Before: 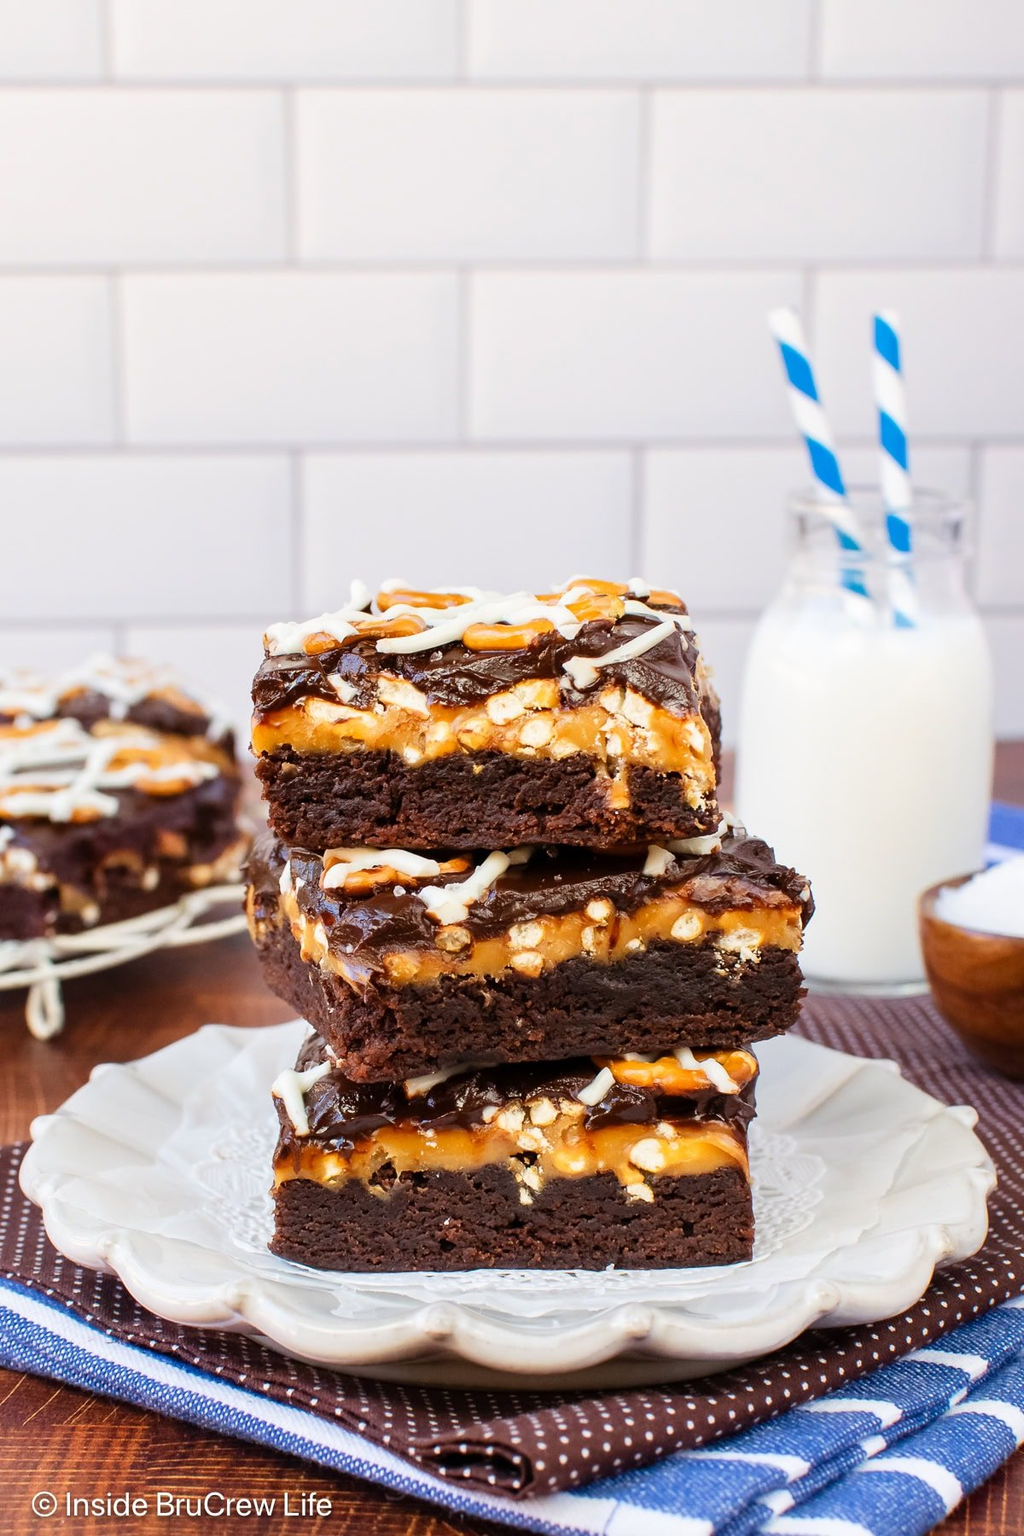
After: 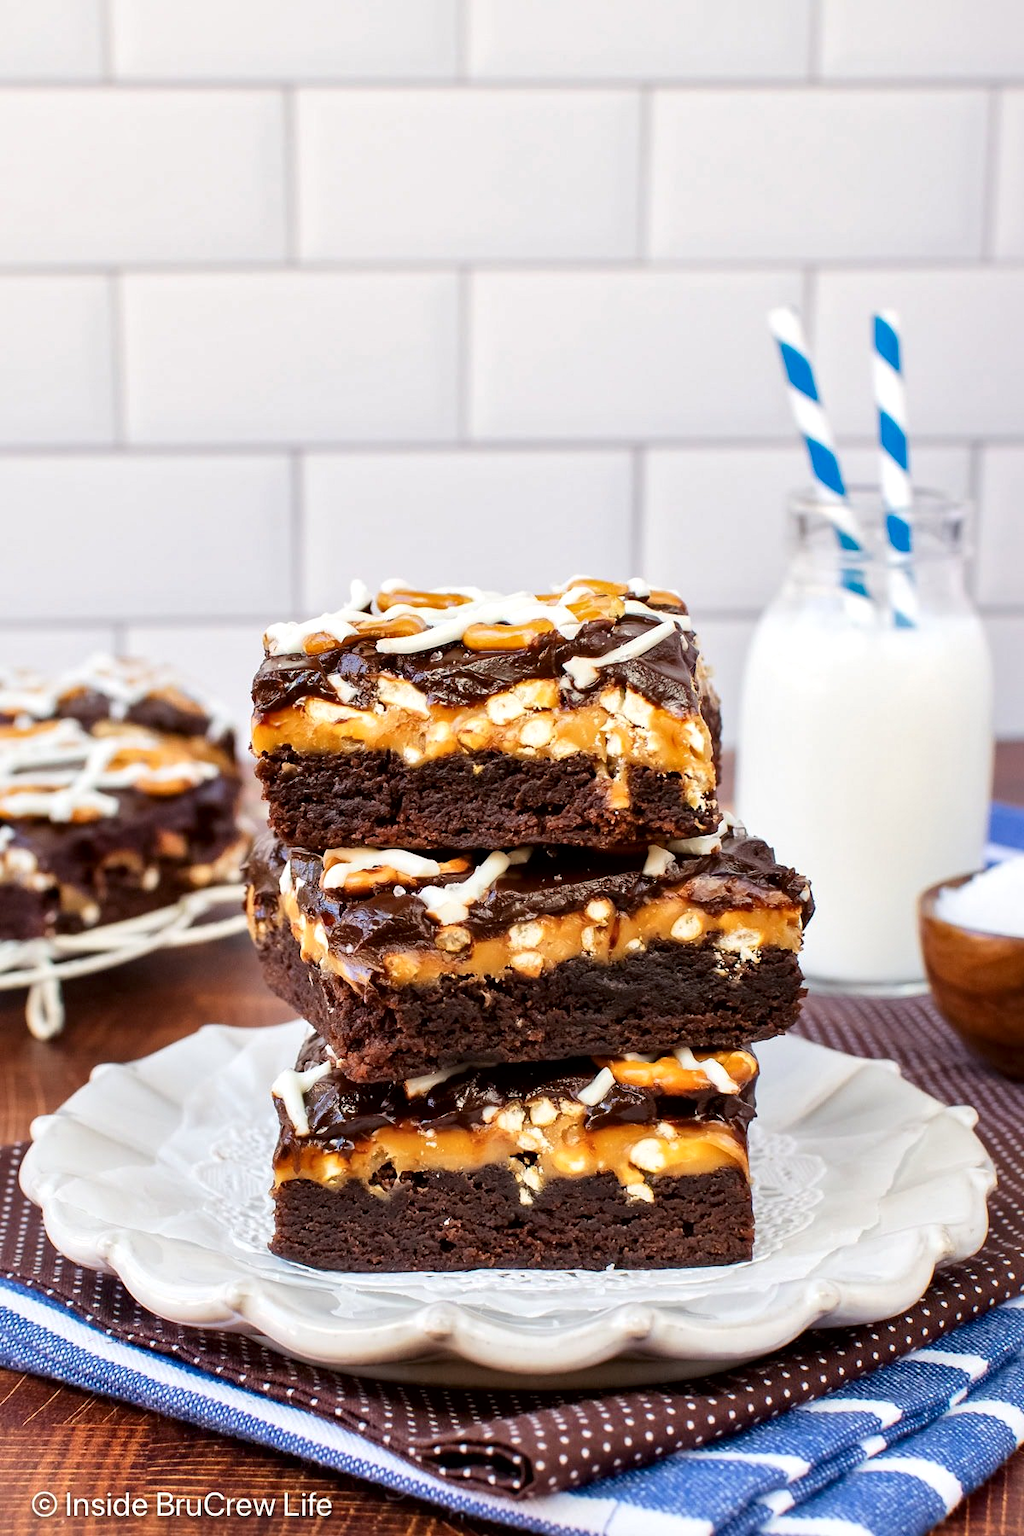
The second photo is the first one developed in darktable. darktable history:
local contrast: mode bilateral grid, contrast 24, coarseness 59, detail 150%, midtone range 0.2
